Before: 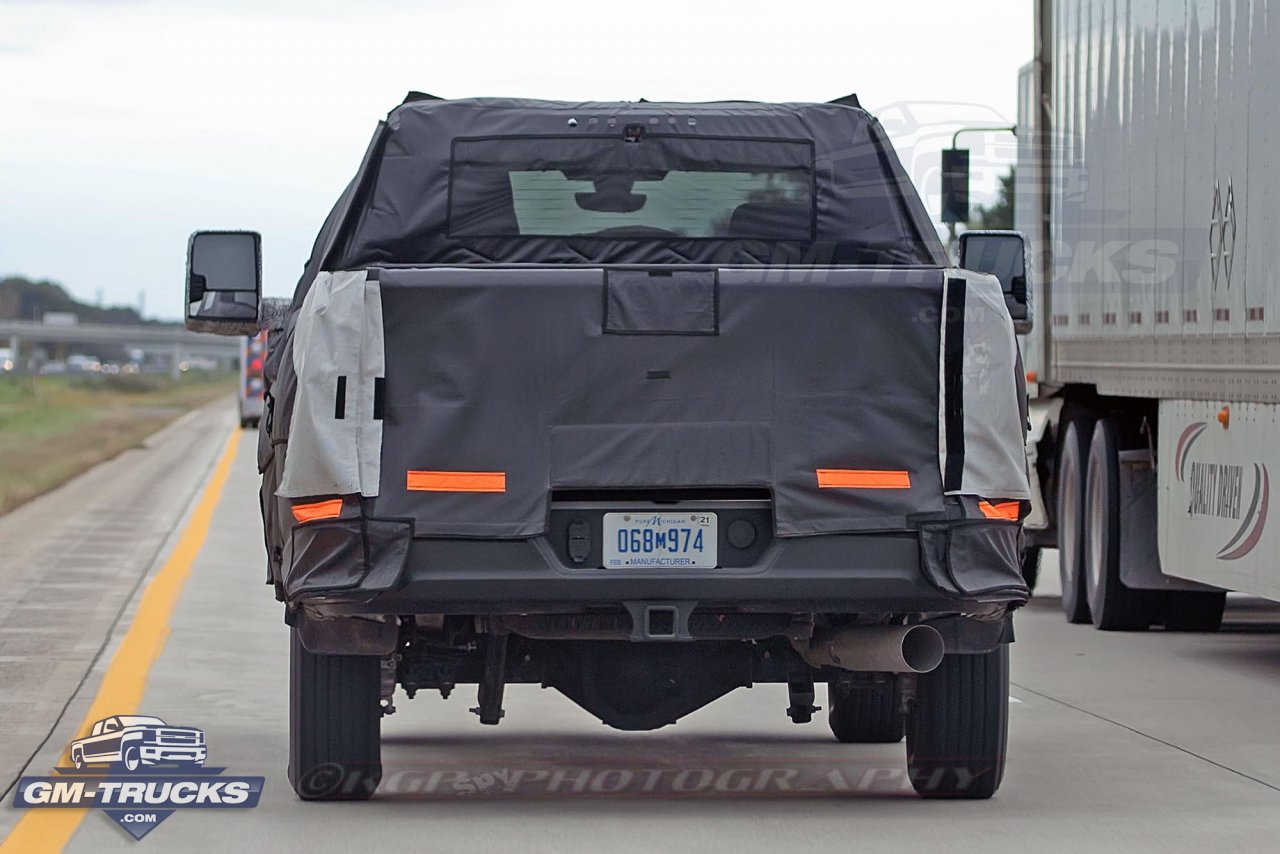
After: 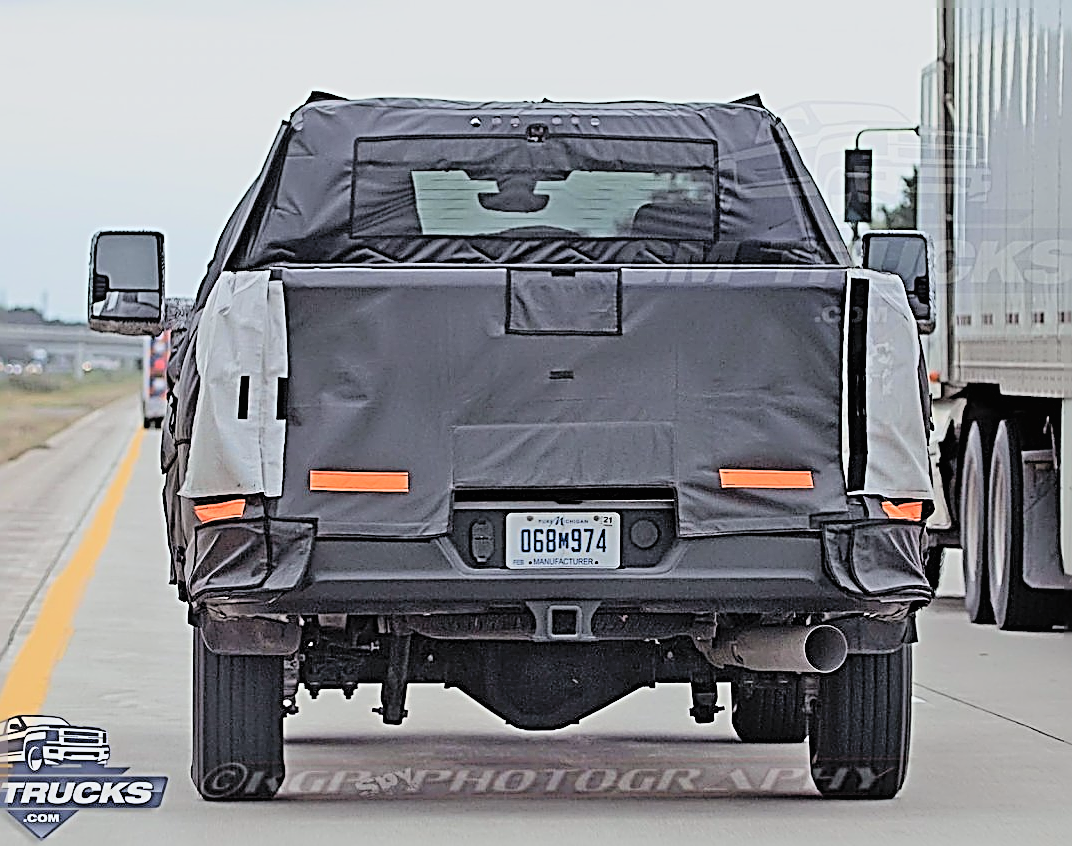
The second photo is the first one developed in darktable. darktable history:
contrast brightness saturation: brightness 0.28
sharpen: radius 3.158, amount 1.731
white balance: red 0.986, blue 1.01
crop: left 7.598%, right 7.873%
local contrast: mode bilateral grid, contrast 100, coarseness 100, detail 108%, midtone range 0.2
filmic rgb: black relative exposure -7.65 EV, white relative exposure 4.56 EV, hardness 3.61, color science v6 (2022)
